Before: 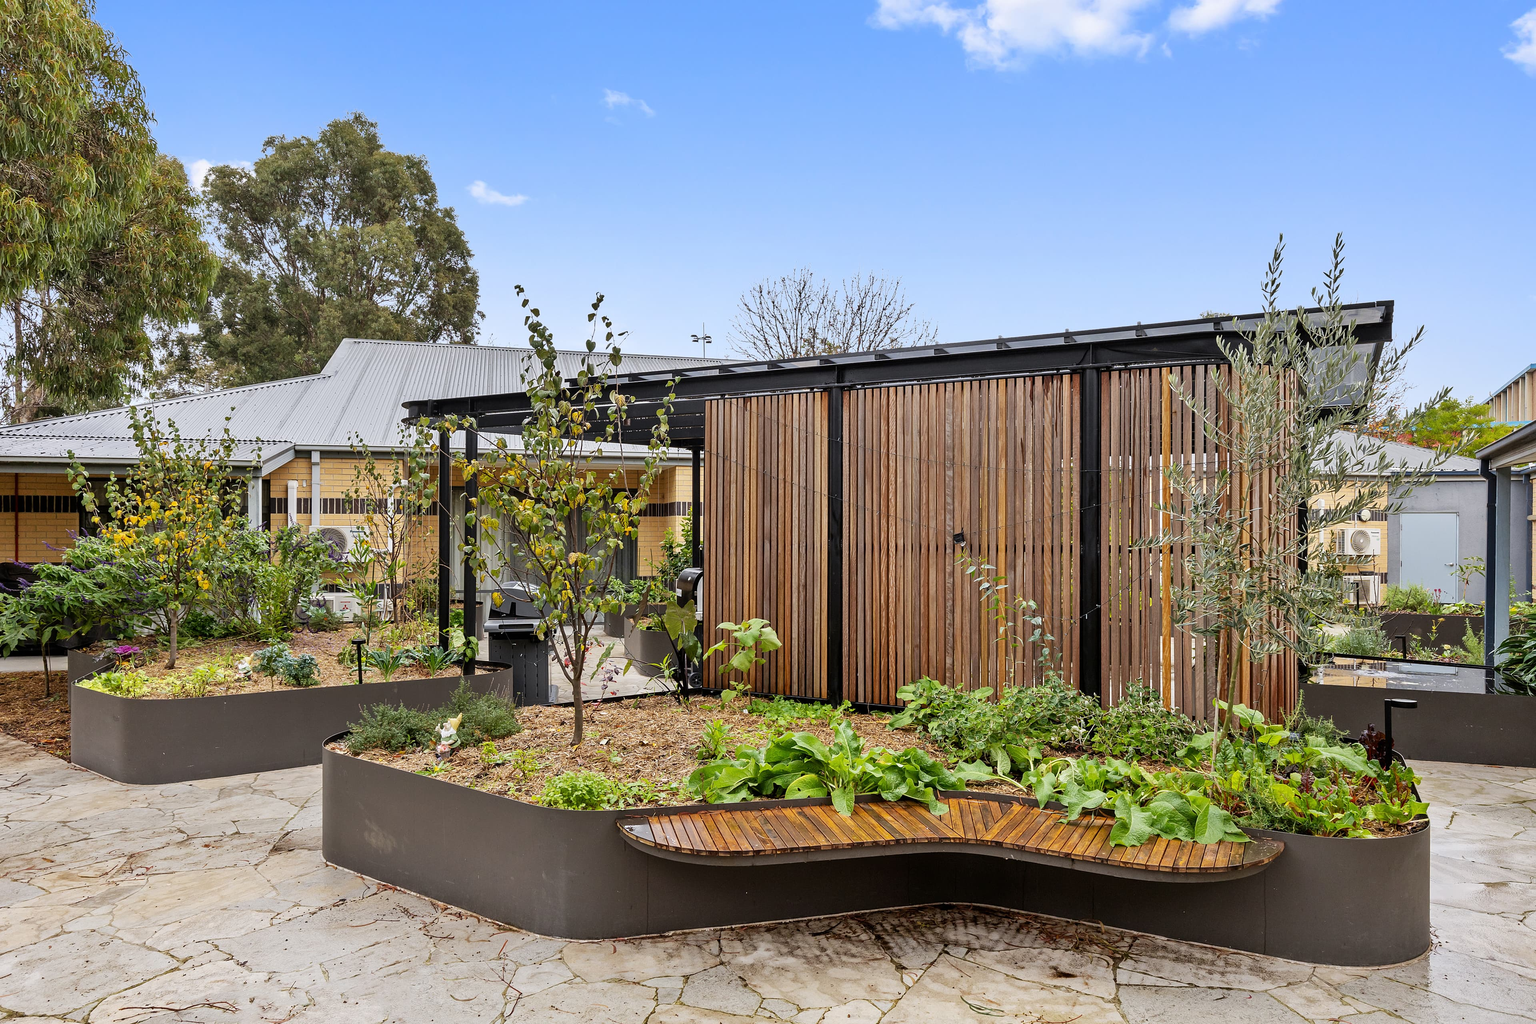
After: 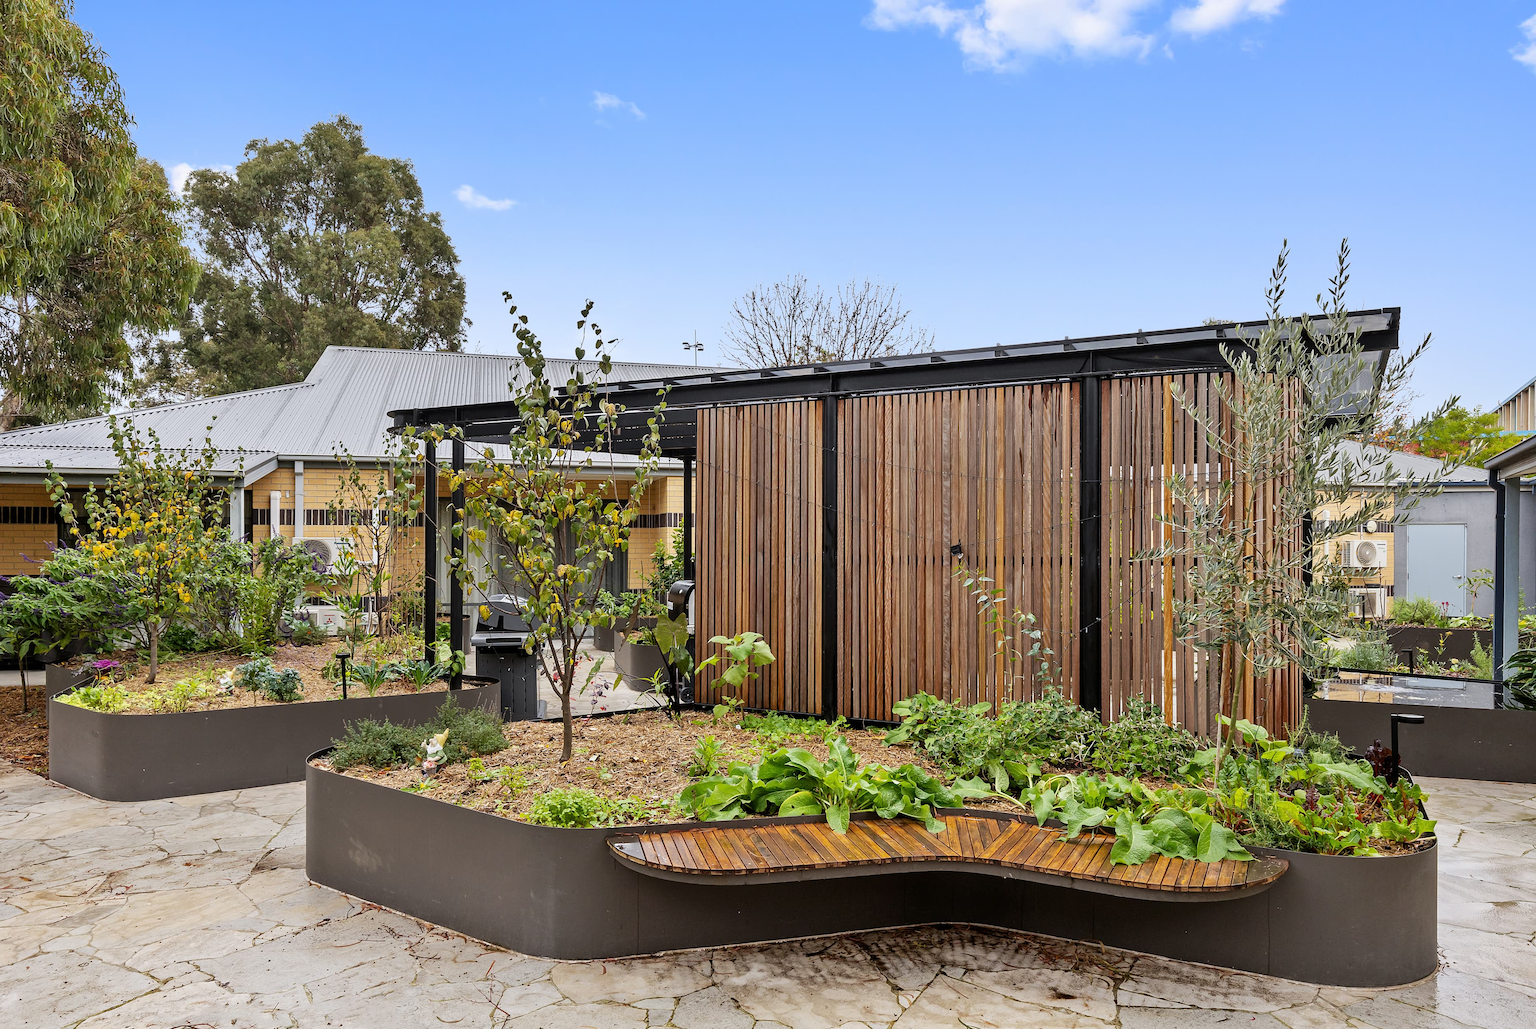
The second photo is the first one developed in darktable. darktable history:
crop and rotate: left 1.519%, right 0.566%, bottom 1.582%
